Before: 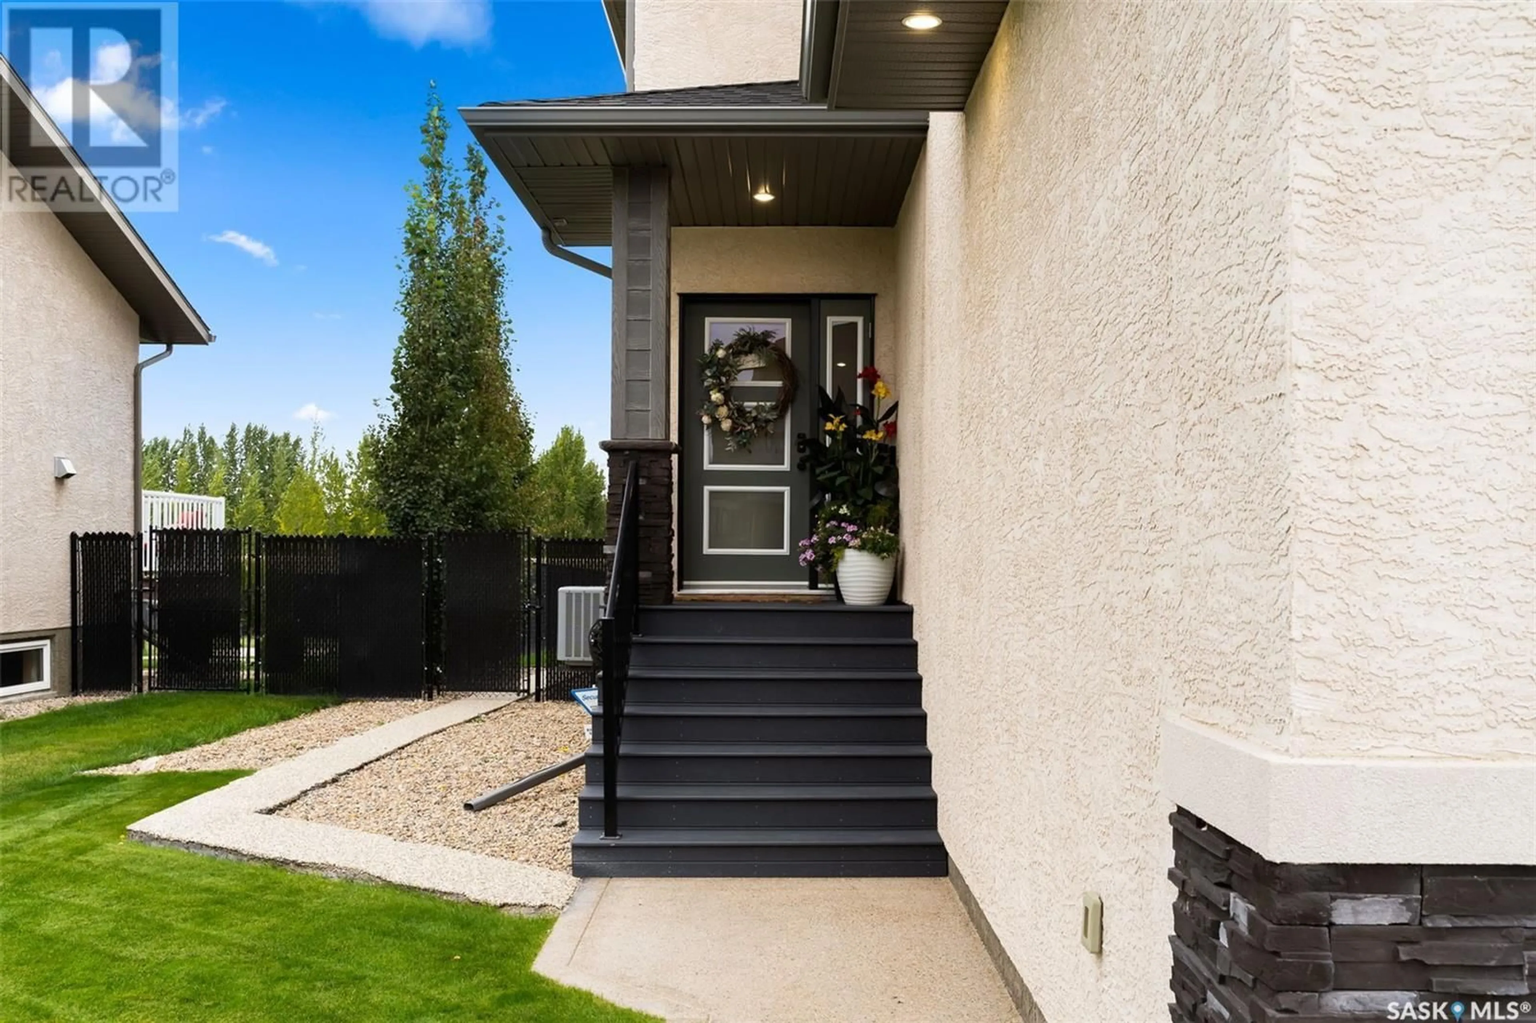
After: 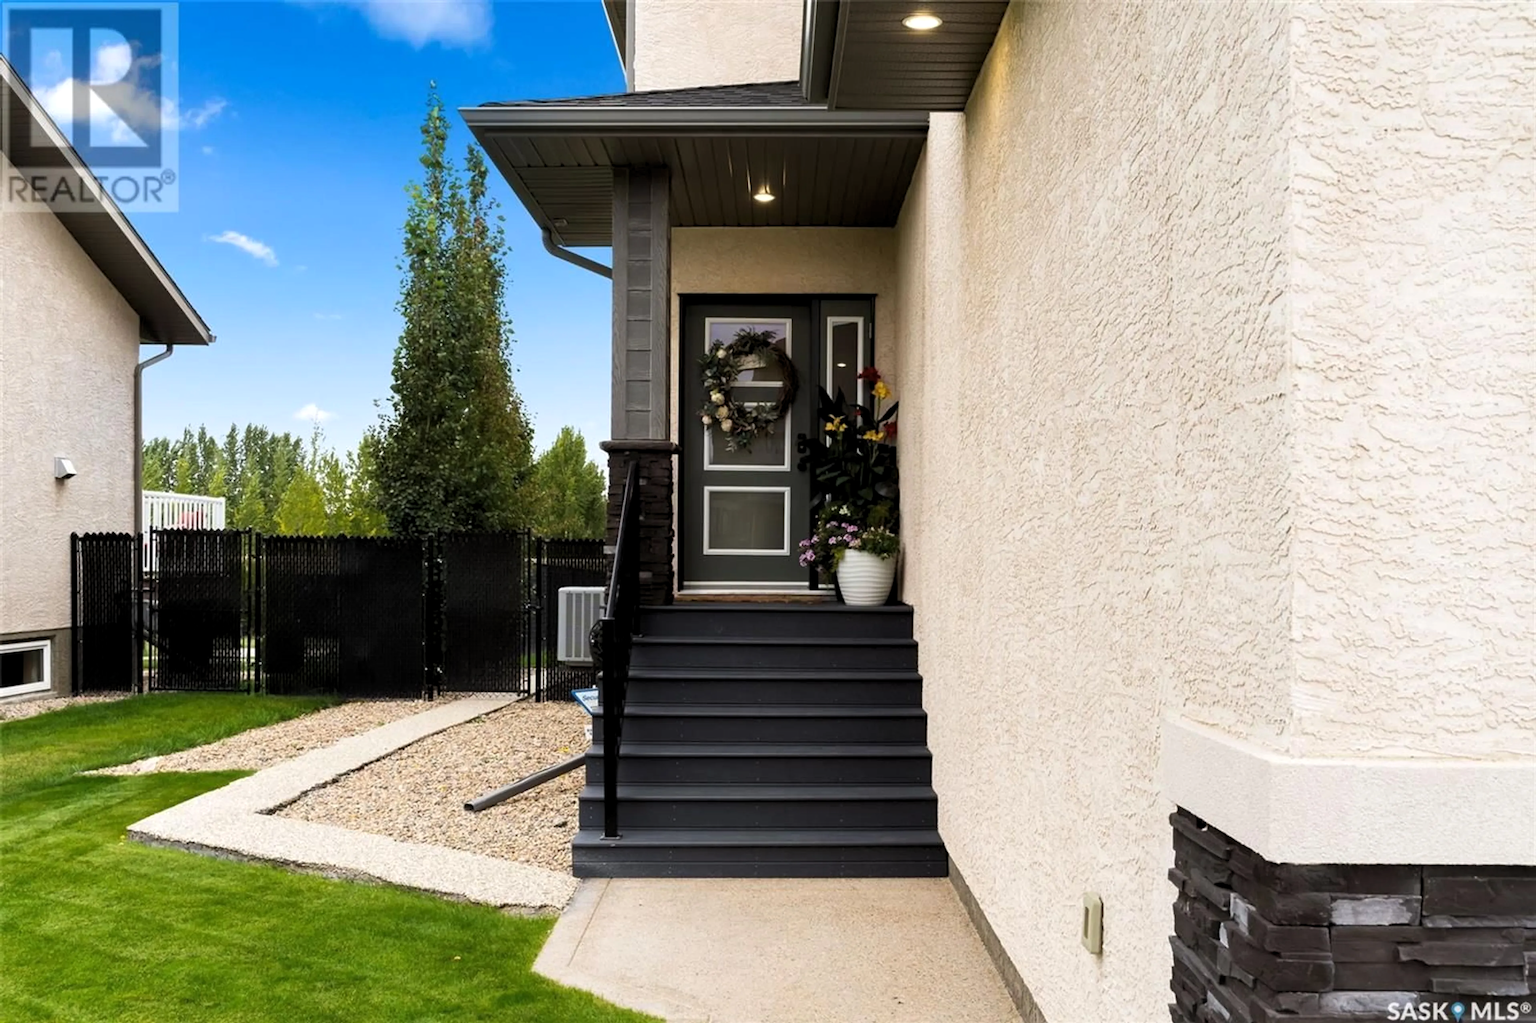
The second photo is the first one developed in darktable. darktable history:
levels: black 8.52%, levels [0.031, 0.5, 0.969]
